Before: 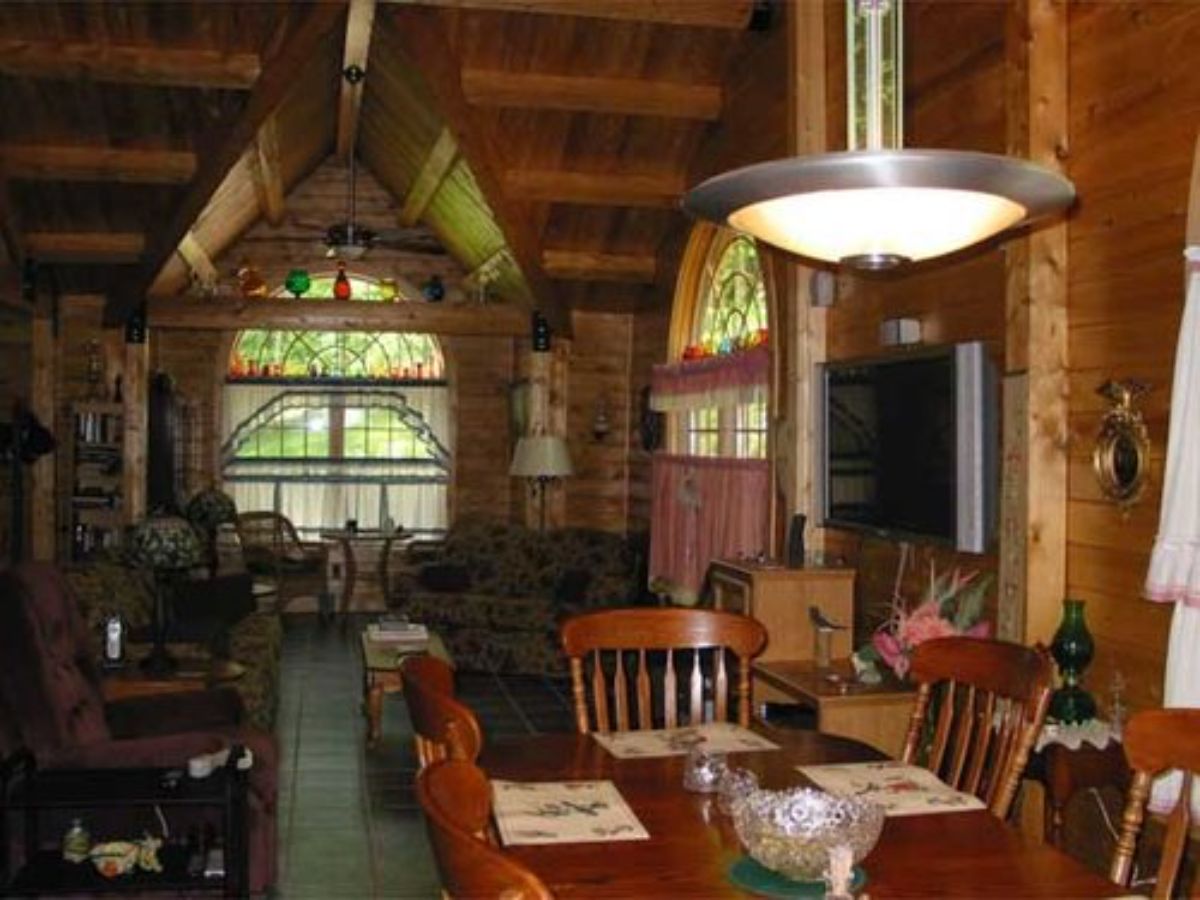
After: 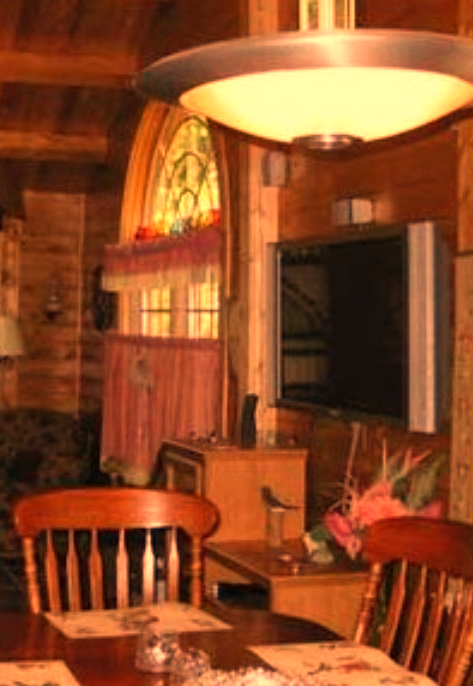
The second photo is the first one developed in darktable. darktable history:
crop: left 45.721%, top 13.393%, right 14.118%, bottom 10.01%
white balance: red 1.467, blue 0.684
